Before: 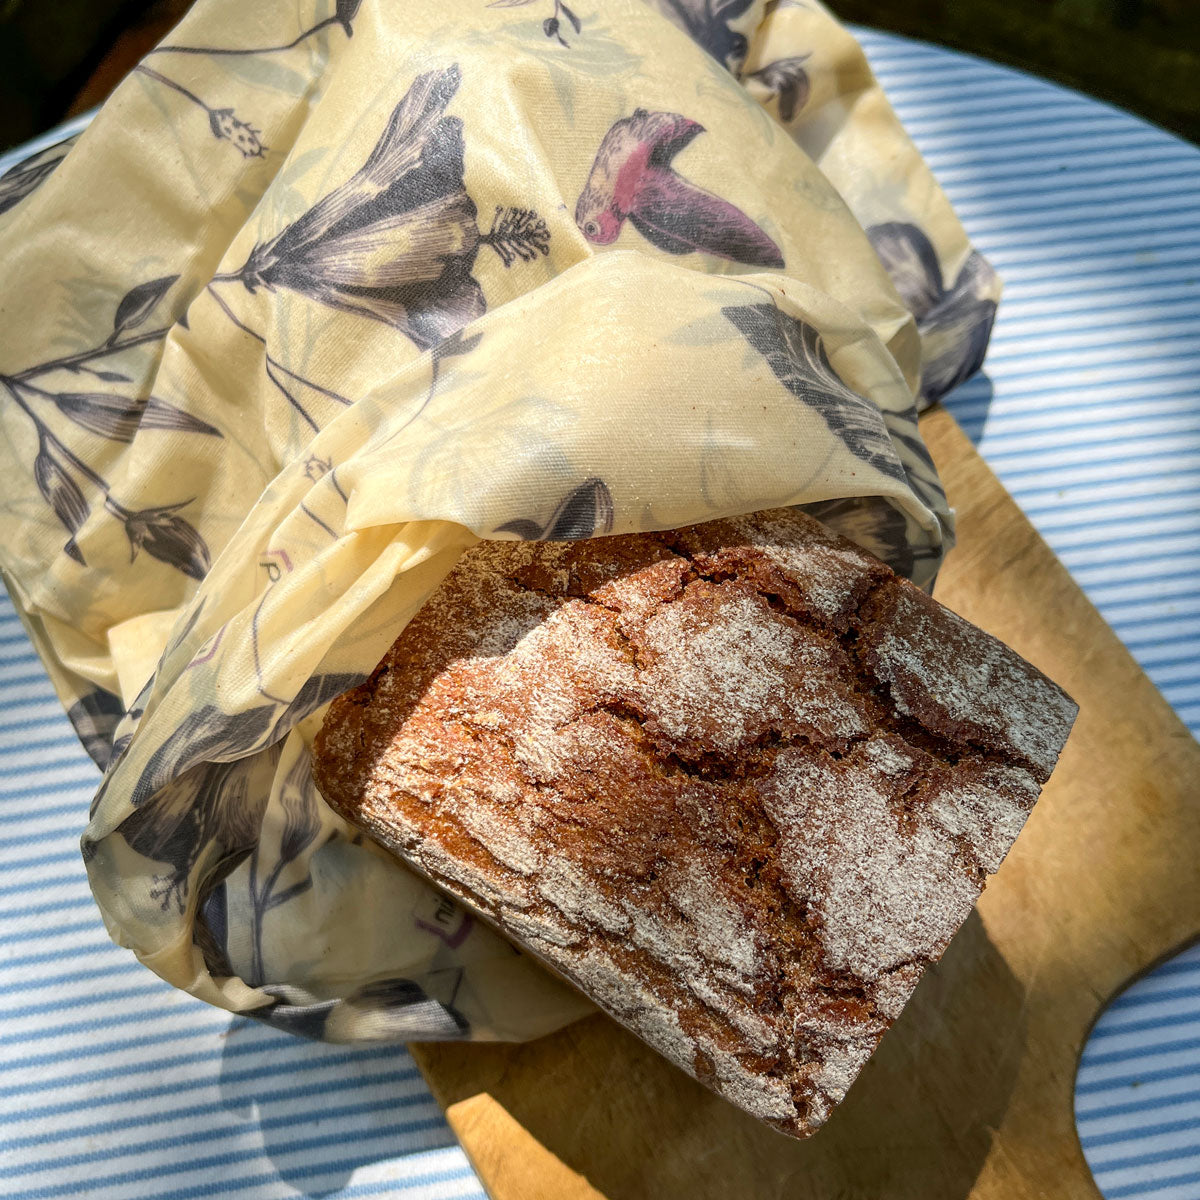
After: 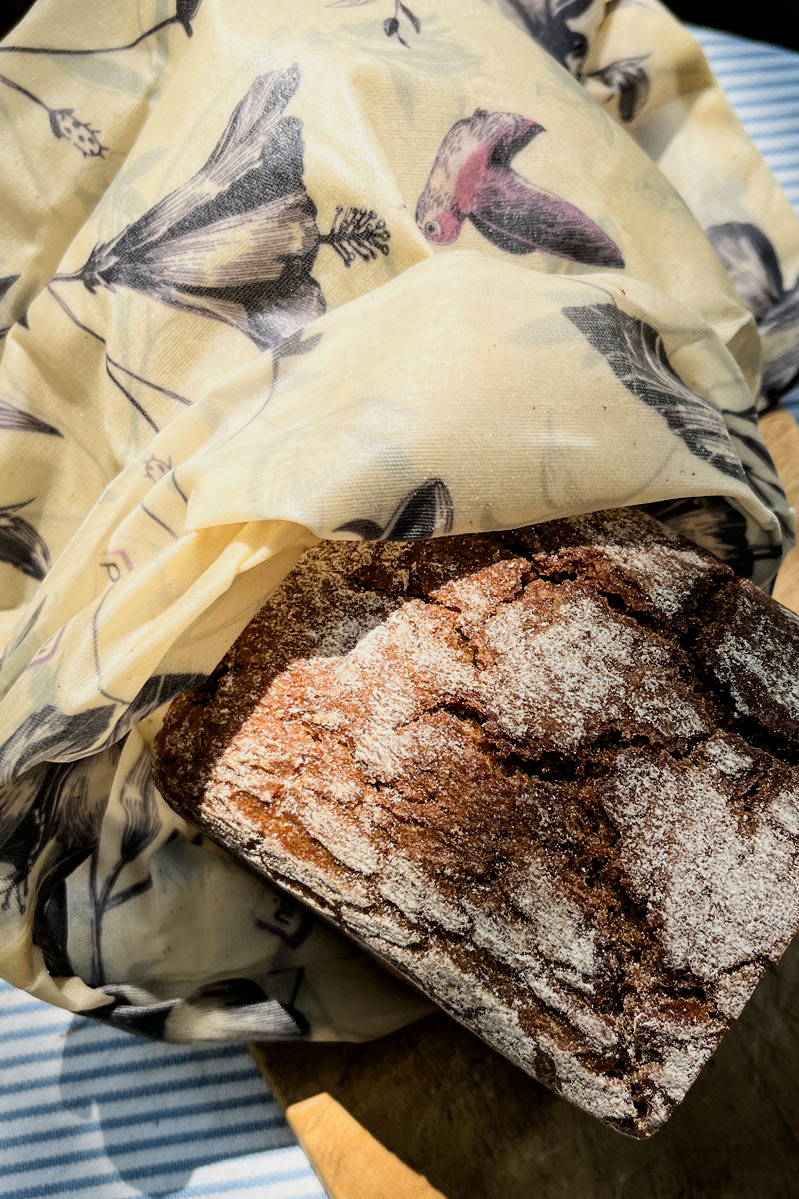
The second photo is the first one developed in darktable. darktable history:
crop and rotate: left 13.409%, right 19.924%
contrast brightness saturation: saturation -0.05
filmic rgb: black relative exposure -5 EV, white relative exposure 3.5 EV, hardness 3.19, contrast 1.4, highlights saturation mix -30%
